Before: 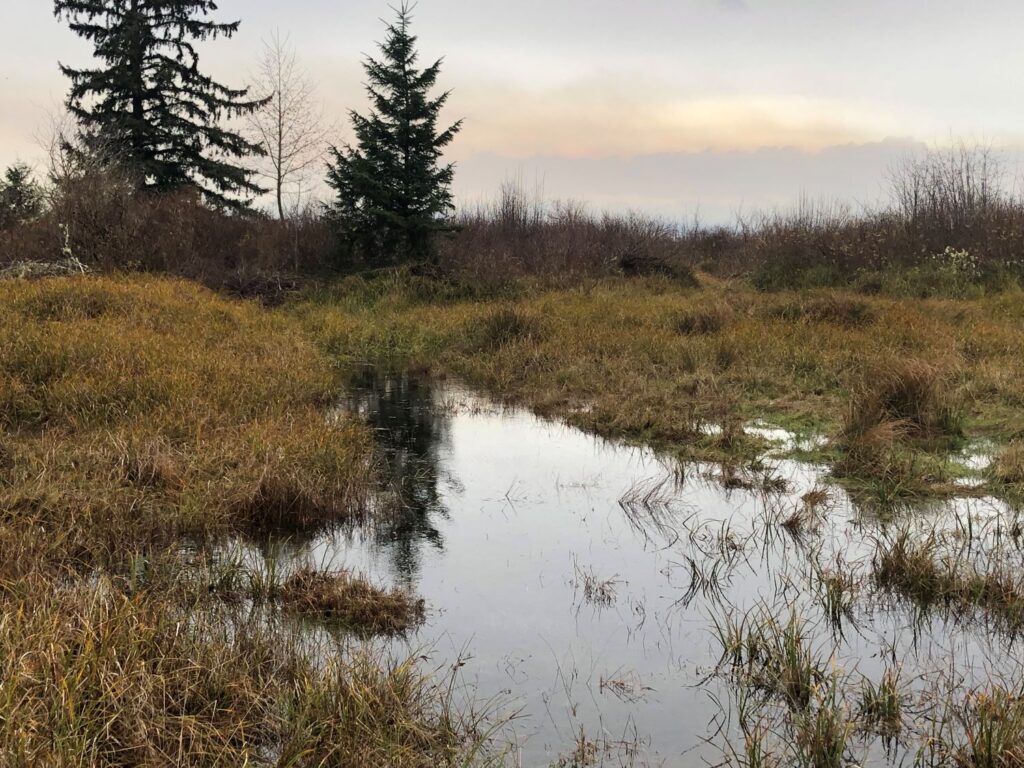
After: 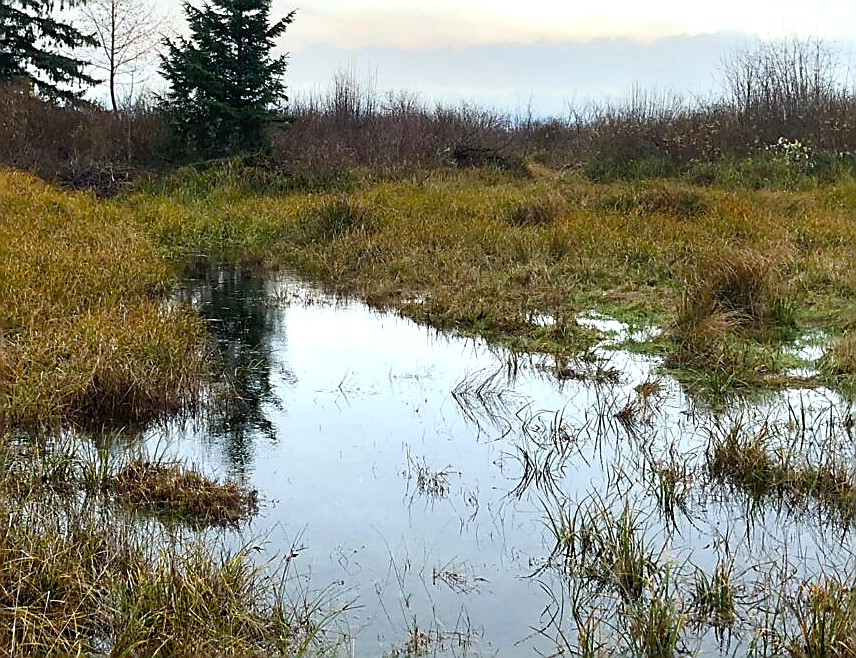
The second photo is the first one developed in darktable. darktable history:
crop: left 16.315%, top 14.246%
sharpen: radius 1.4, amount 1.25, threshold 0.7
color balance rgb: perceptual saturation grading › global saturation 25%, perceptual saturation grading › highlights -50%, perceptual saturation grading › shadows 30%, perceptual brilliance grading › global brilliance 12%, global vibrance 20%
color calibration: illuminant Planckian (black body), x 0.368, y 0.361, temperature 4275.92 K
